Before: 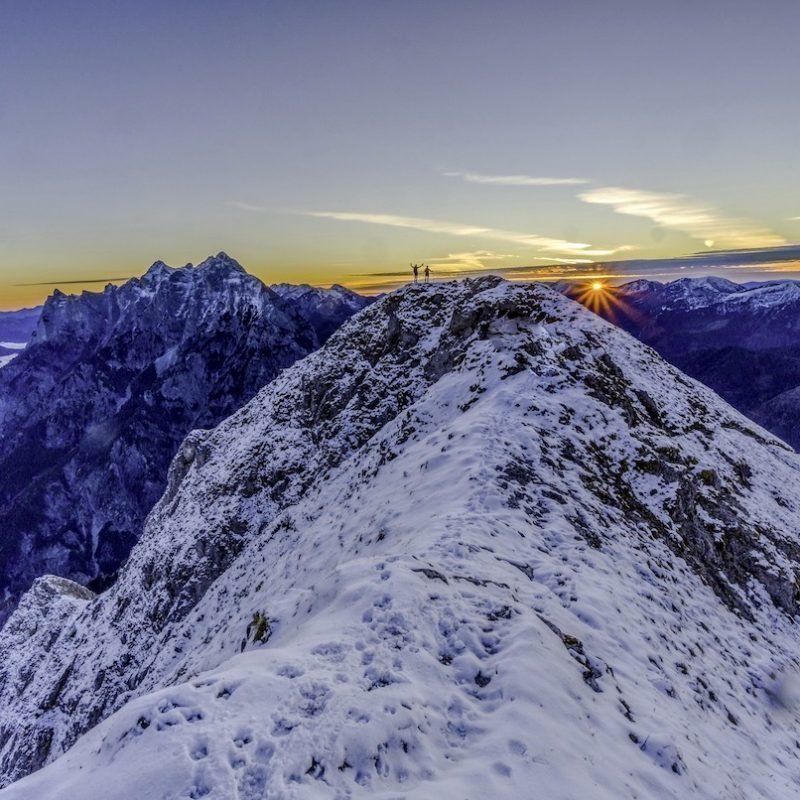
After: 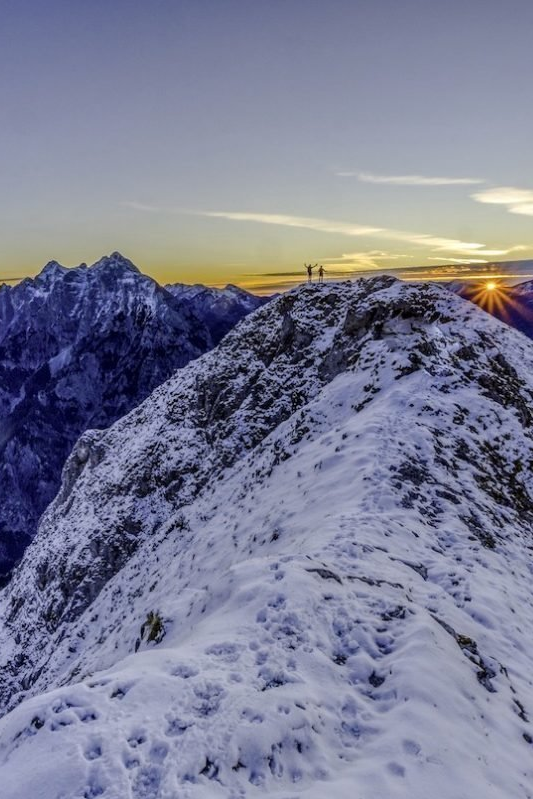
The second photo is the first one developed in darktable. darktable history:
crop and rotate: left 13.409%, right 19.924%
